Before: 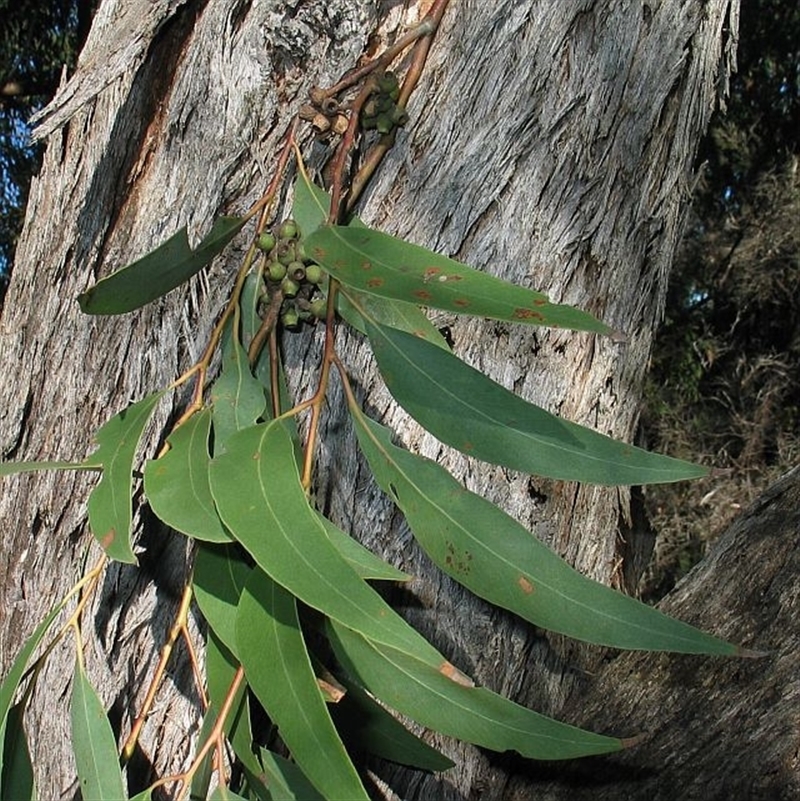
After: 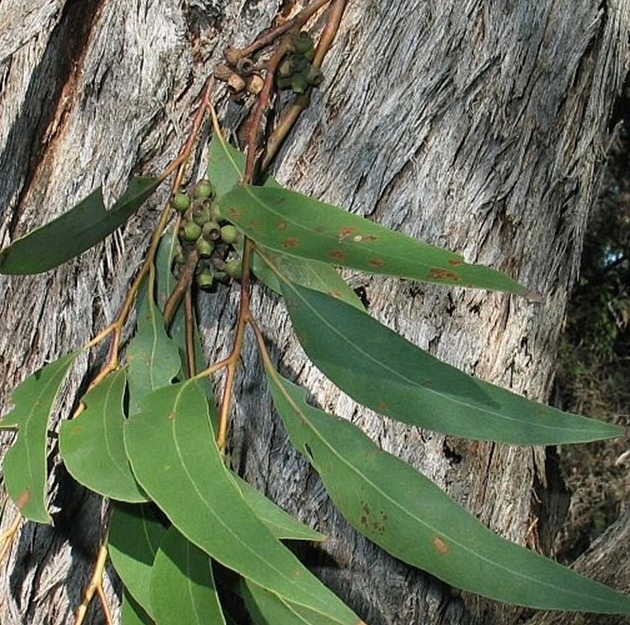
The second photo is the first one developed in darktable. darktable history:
crop and rotate: left 10.77%, top 5.1%, right 10.41%, bottom 16.76%
tone curve: curves: ch0 [(0, 0) (0.003, 0.003) (0.011, 0.012) (0.025, 0.026) (0.044, 0.046) (0.069, 0.072) (0.1, 0.104) (0.136, 0.141) (0.177, 0.184) (0.224, 0.233) (0.277, 0.288) (0.335, 0.348) (0.399, 0.414) (0.468, 0.486) (0.543, 0.564) (0.623, 0.647) (0.709, 0.736) (0.801, 0.831) (0.898, 0.921) (1, 1)], preserve colors none
